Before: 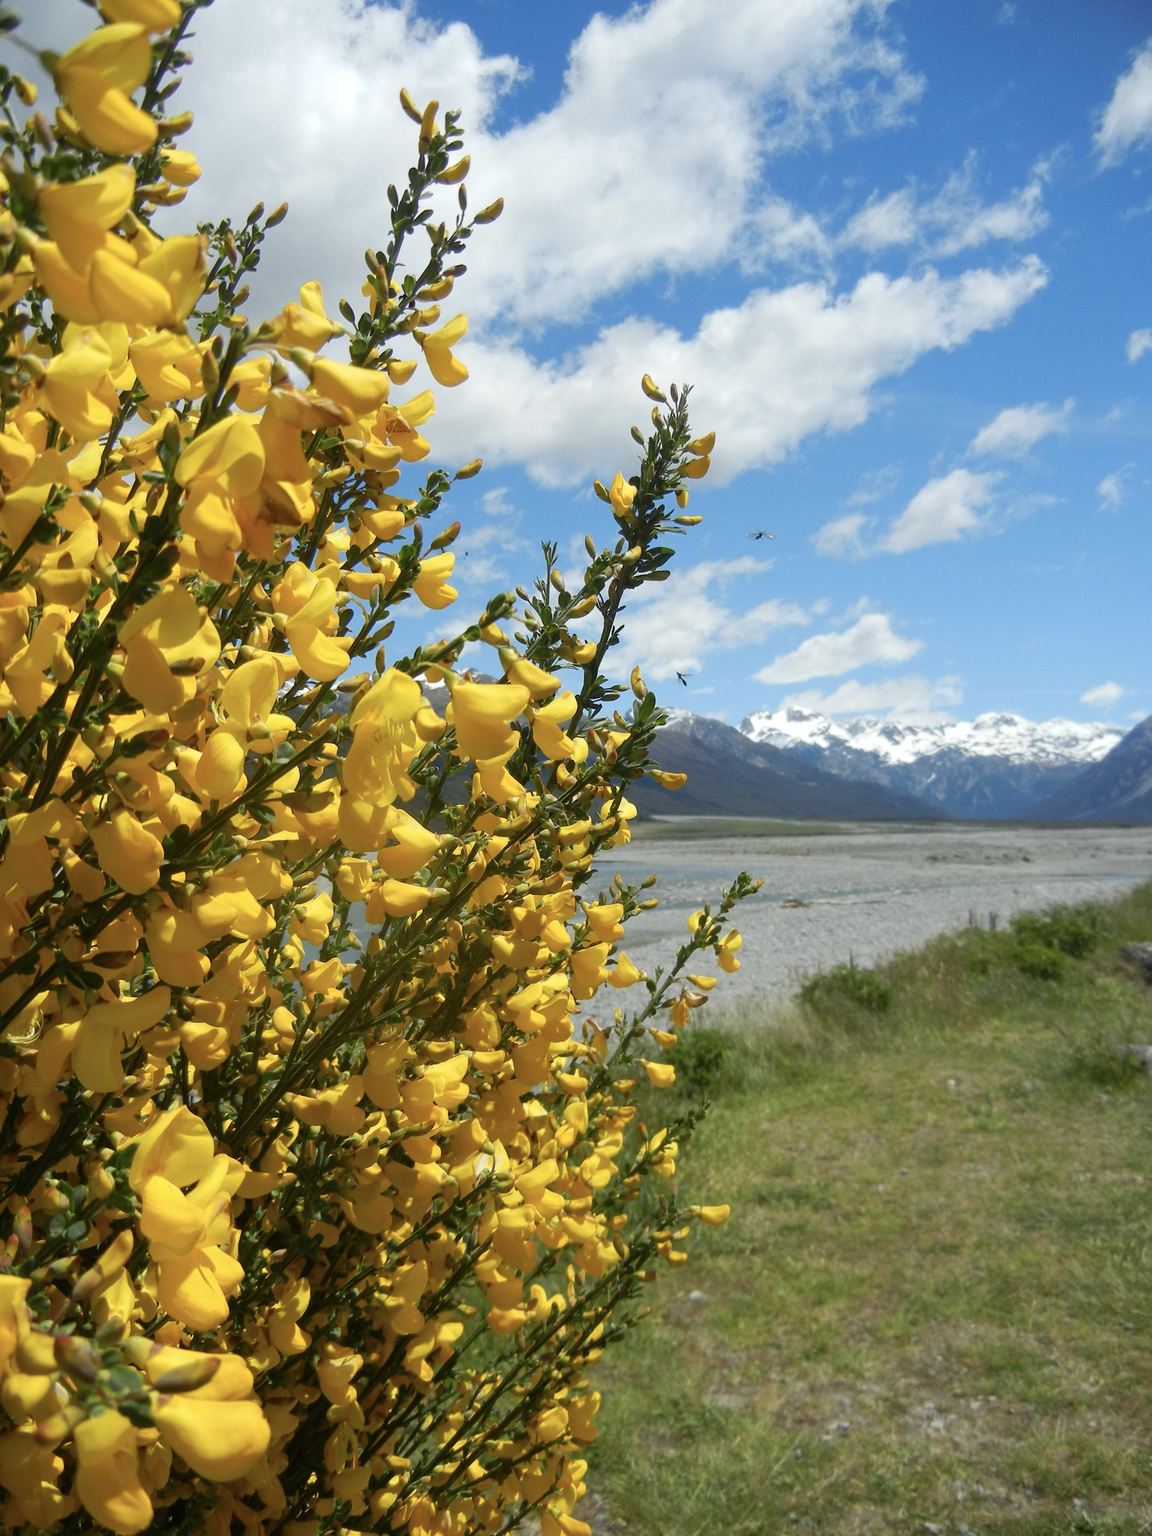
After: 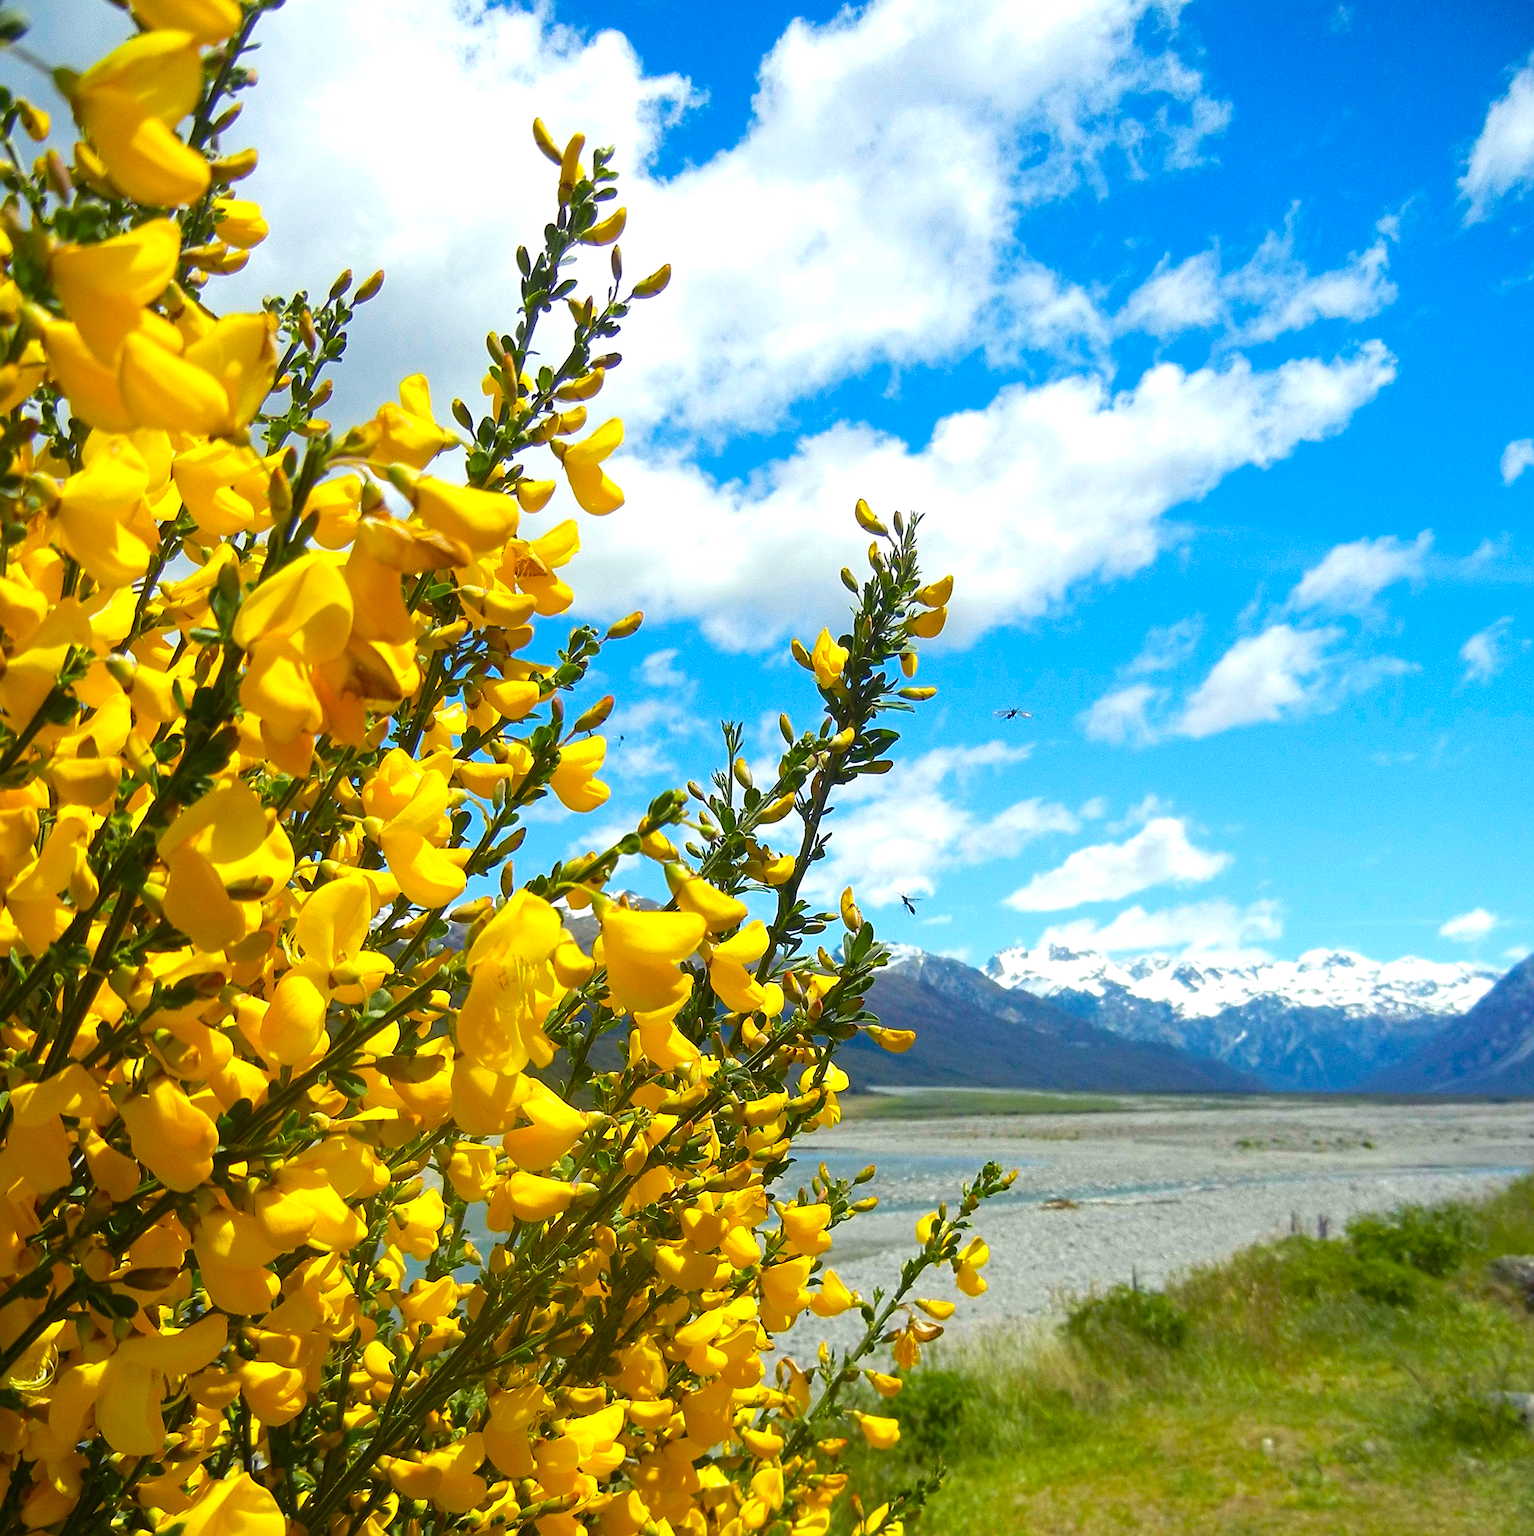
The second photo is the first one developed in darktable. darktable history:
crop: bottom 24.888%
velvia: on, module defaults
exposure: exposure 0.472 EV, compensate exposure bias true, compensate highlight preservation false
color balance rgb: shadows lift › chroma 2.963%, shadows lift › hue 280.75°, perceptual saturation grading › global saturation 30.448%, global vibrance 9.878%
haze removal: compatibility mode true, adaptive false
sharpen: on, module defaults
